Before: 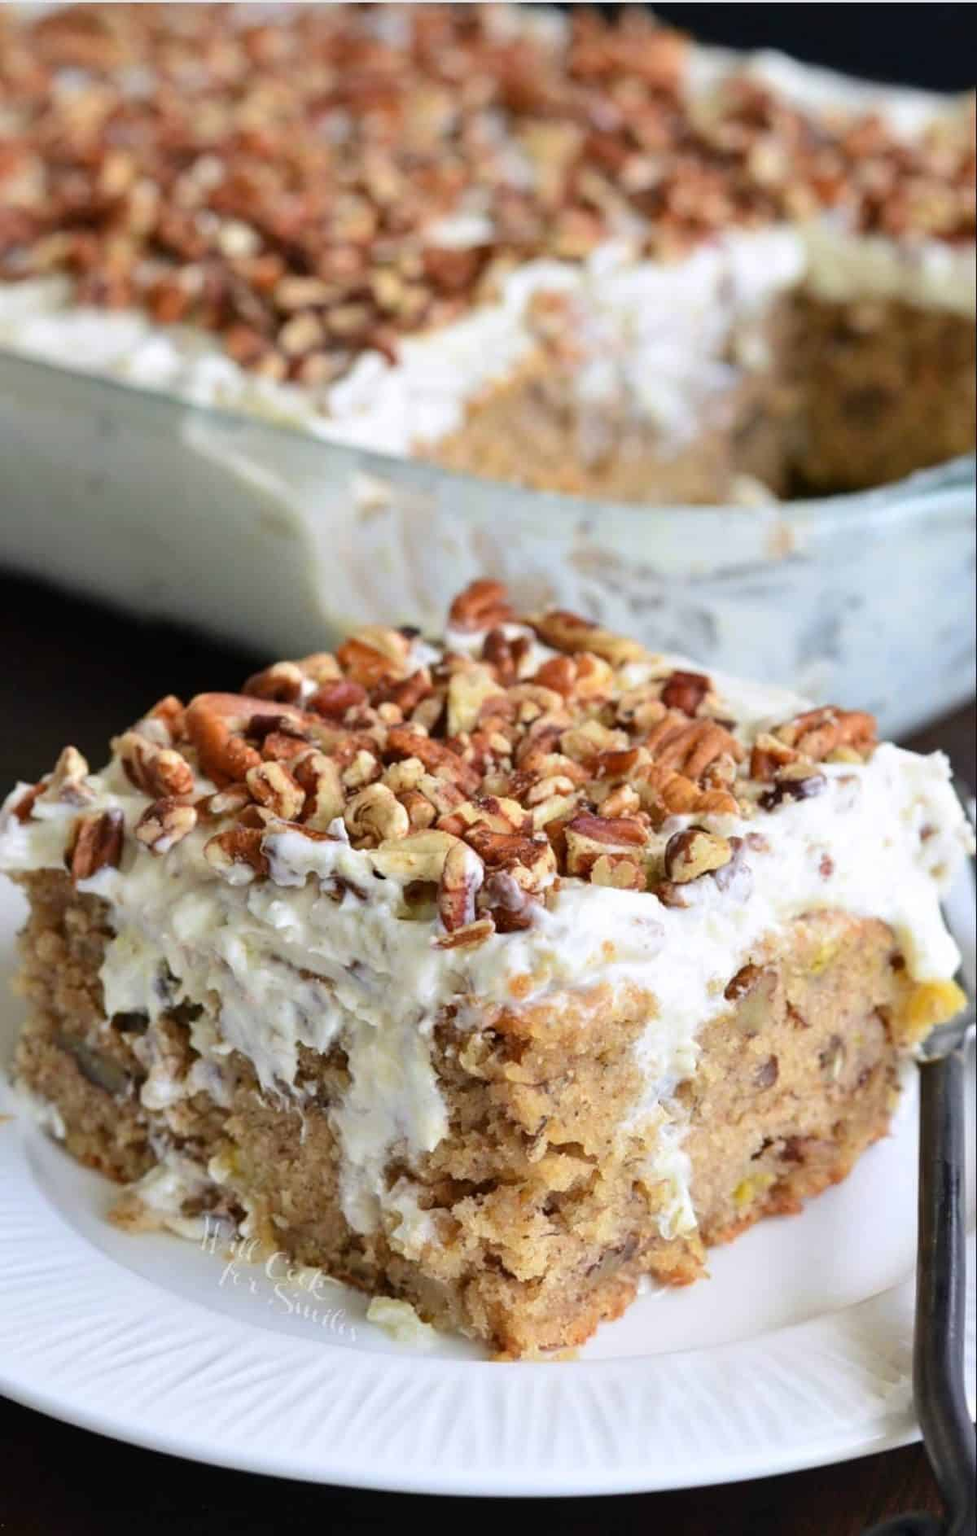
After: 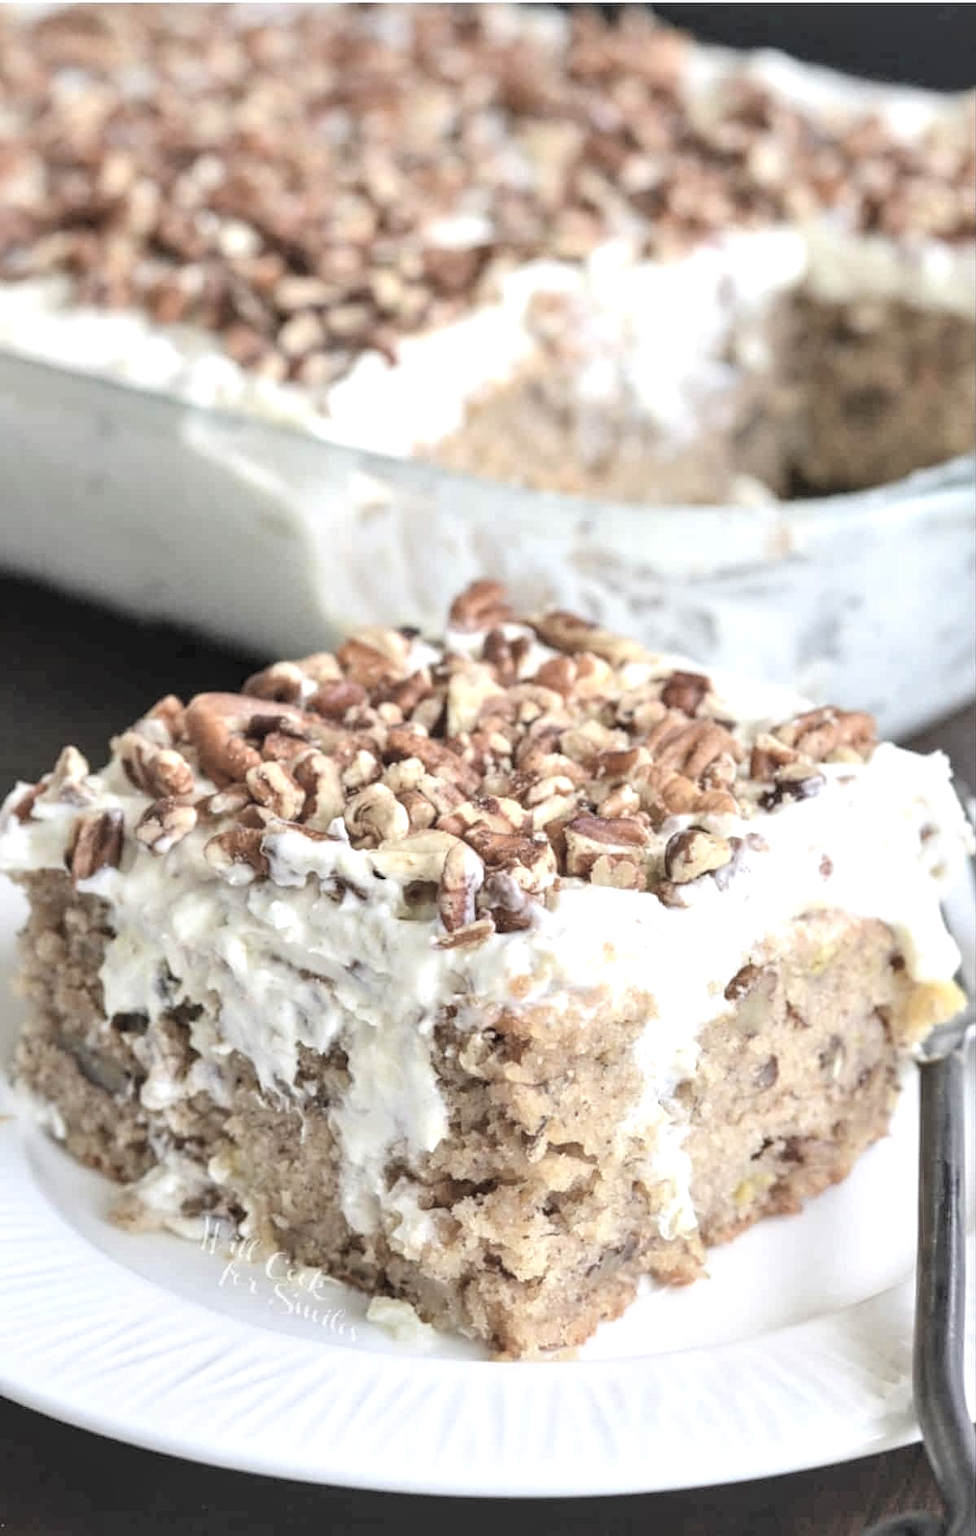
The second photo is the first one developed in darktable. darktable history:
exposure: black level correction 0, exposure 0.5 EV, compensate exposure bias true, compensate highlight preservation false
local contrast: on, module defaults
contrast brightness saturation: brightness 0.186, saturation -0.518
